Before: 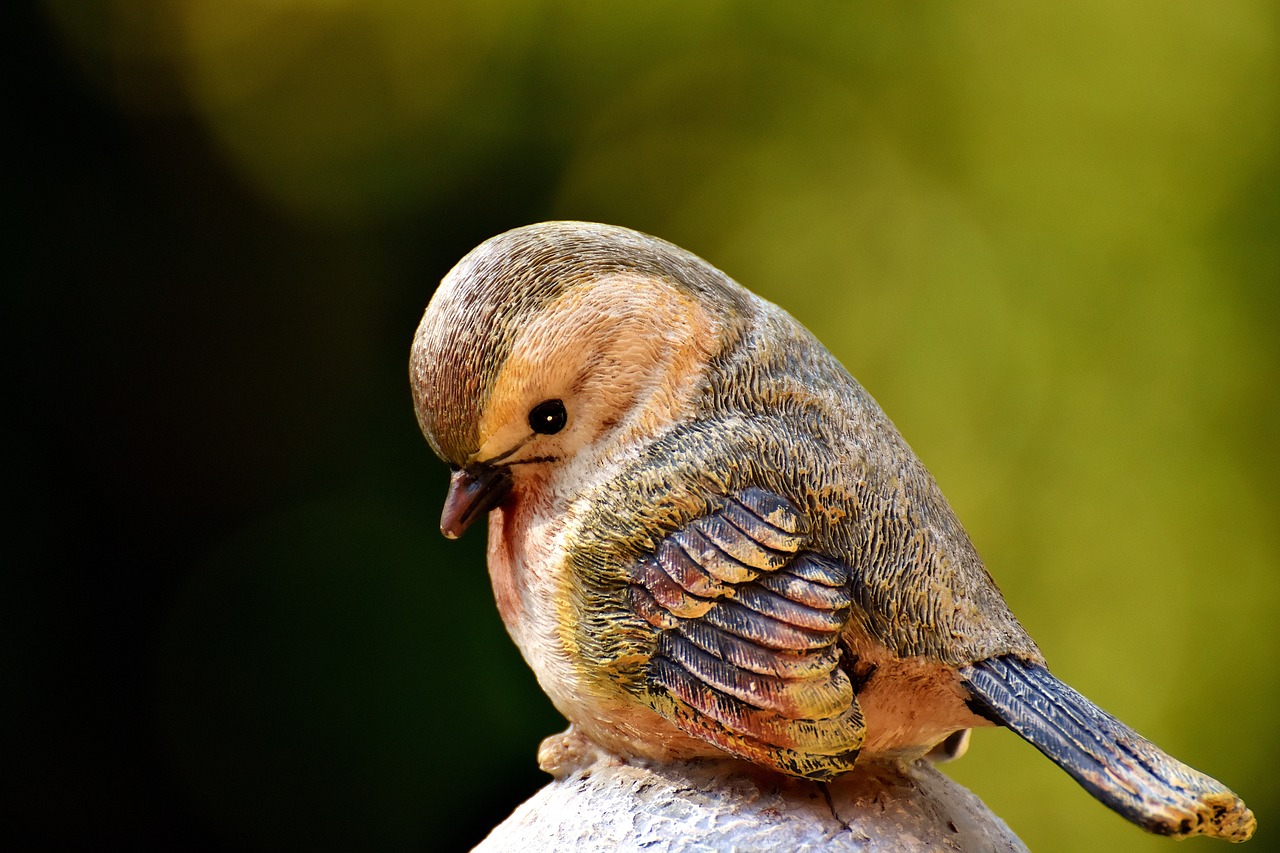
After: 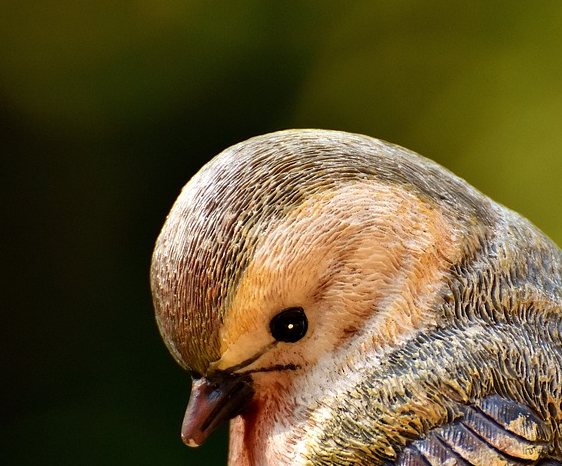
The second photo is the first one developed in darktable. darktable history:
crop: left 20.271%, top 10.883%, right 35.769%, bottom 34.382%
